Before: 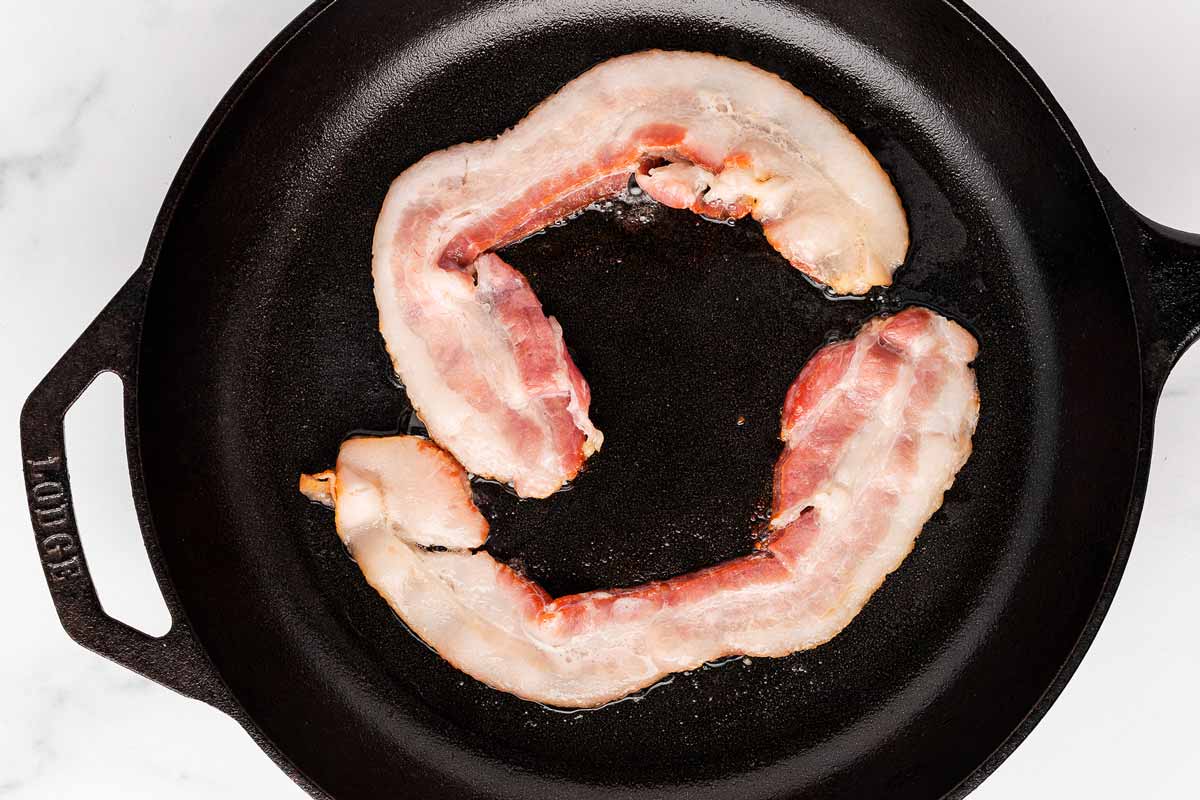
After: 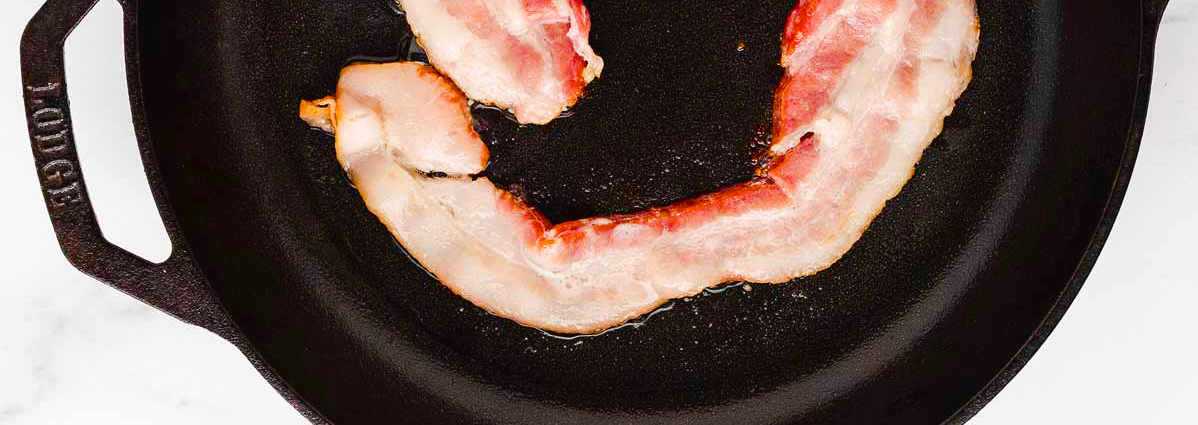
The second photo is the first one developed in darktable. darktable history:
color balance rgb: power › hue 60.2°, global offset › luminance 0.218%, linear chroma grading › shadows 20.067%, linear chroma grading › highlights 2.61%, linear chroma grading › mid-tones 10.472%, perceptual saturation grading › global saturation 27.253%, perceptual saturation grading › highlights -28.124%, perceptual saturation grading › mid-tones 15.186%, perceptual saturation grading › shadows 33.48%, global vibrance 9.249%
crop and rotate: top 46.802%, right 0.118%
